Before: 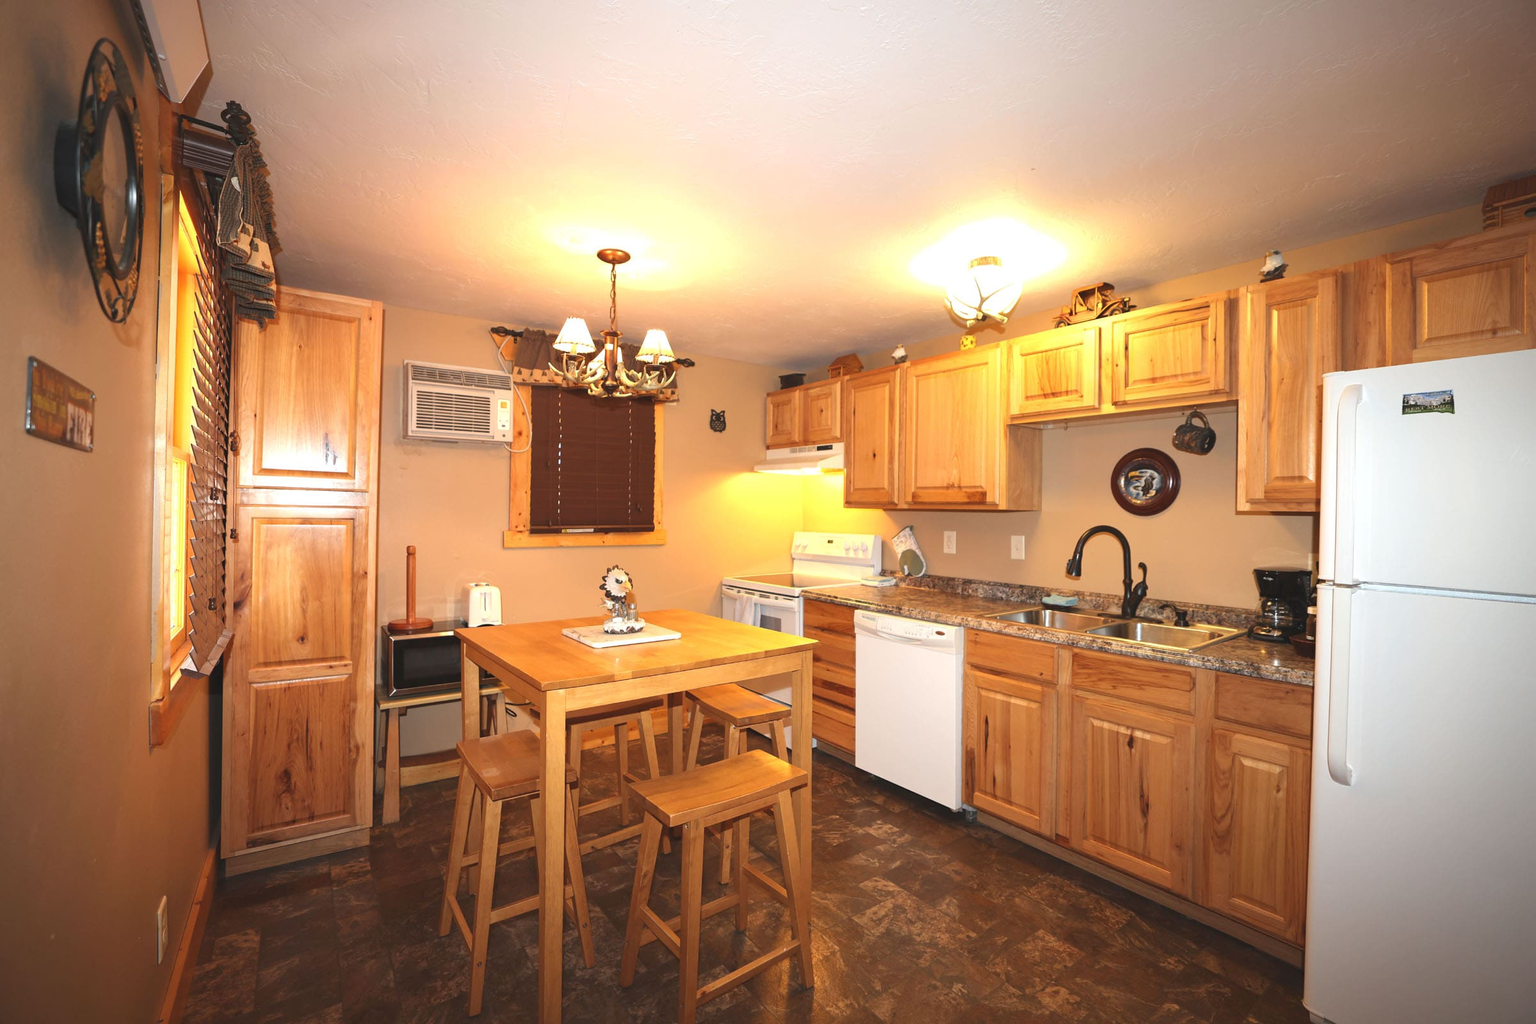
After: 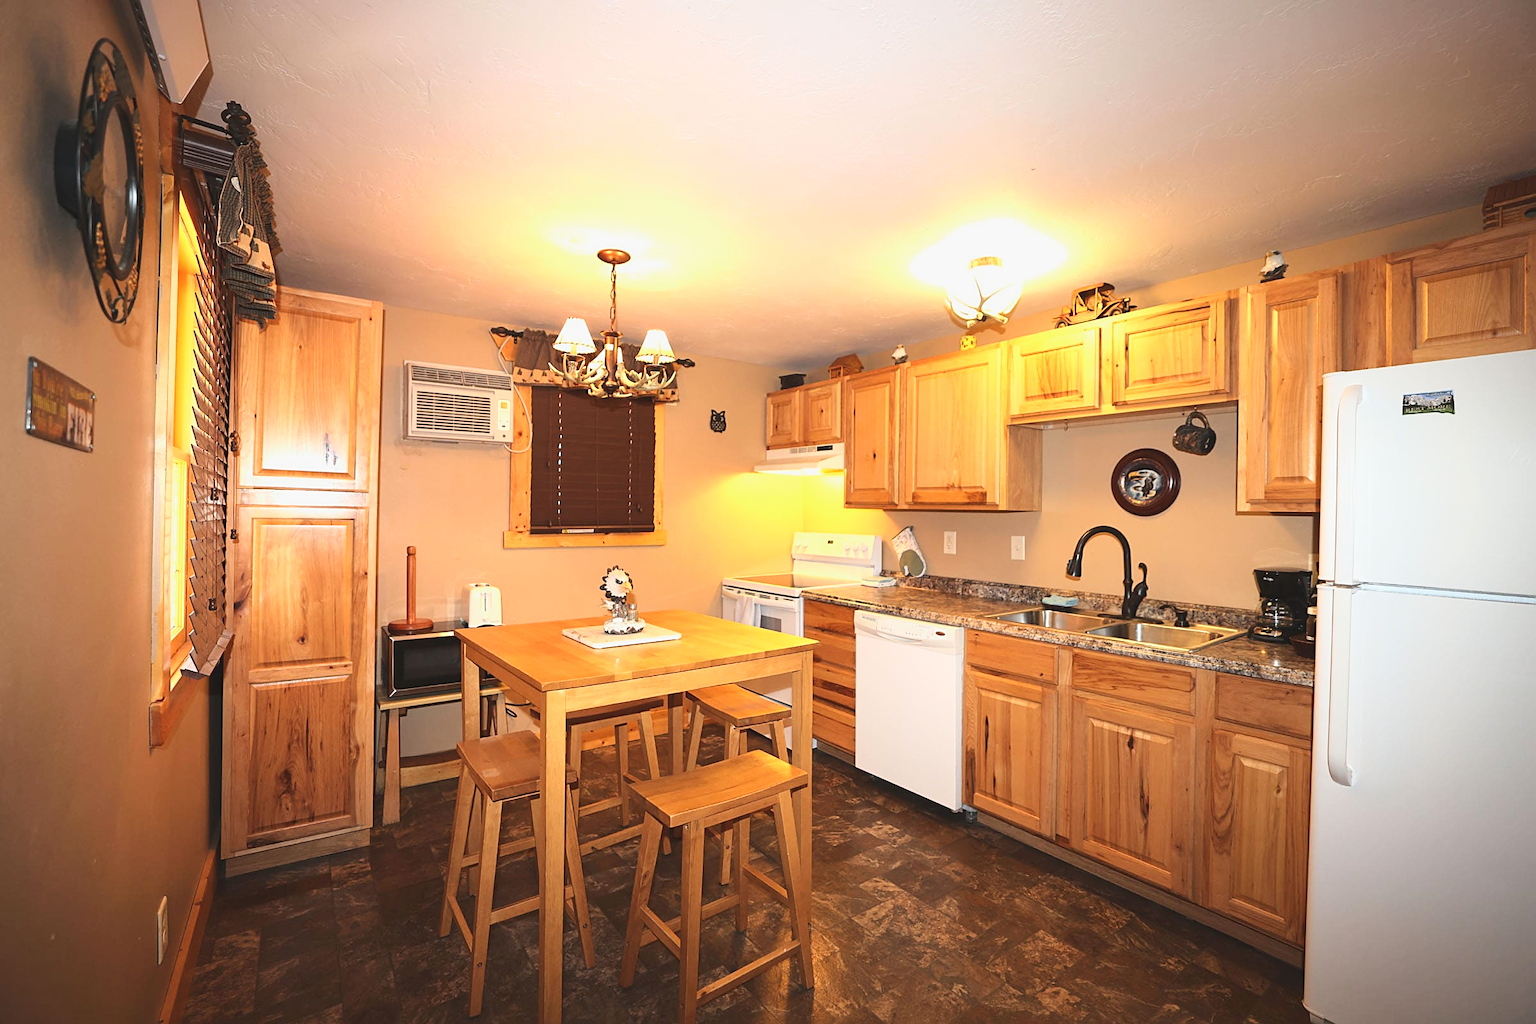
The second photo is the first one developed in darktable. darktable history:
tone curve: curves: ch0 [(0, 0.039) (0.104, 0.103) (0.273, 0.267) (0.448, 0.487) (0.704, 0.761) (0.886, 0.922) (0.994, 0.971)]; ch1 [(0, 0) (0.335, 0.298) (0.446, 0.413) (0.485, 0.487) (0.515, 0.503) (0.566, 0.563) (0.641, 0.655) (1, 1)]; ch2 [(0, 0) (0.314, 0.301) (0.421, 0.411) (0.502, 0.494) (0.528, 0.54) (0.557, 0.559) (0.612, 0.605) (0.722, 0.686) (1, 1)], color space Lab, linked channels, preserve colors none
sharpen: on, module defaults
